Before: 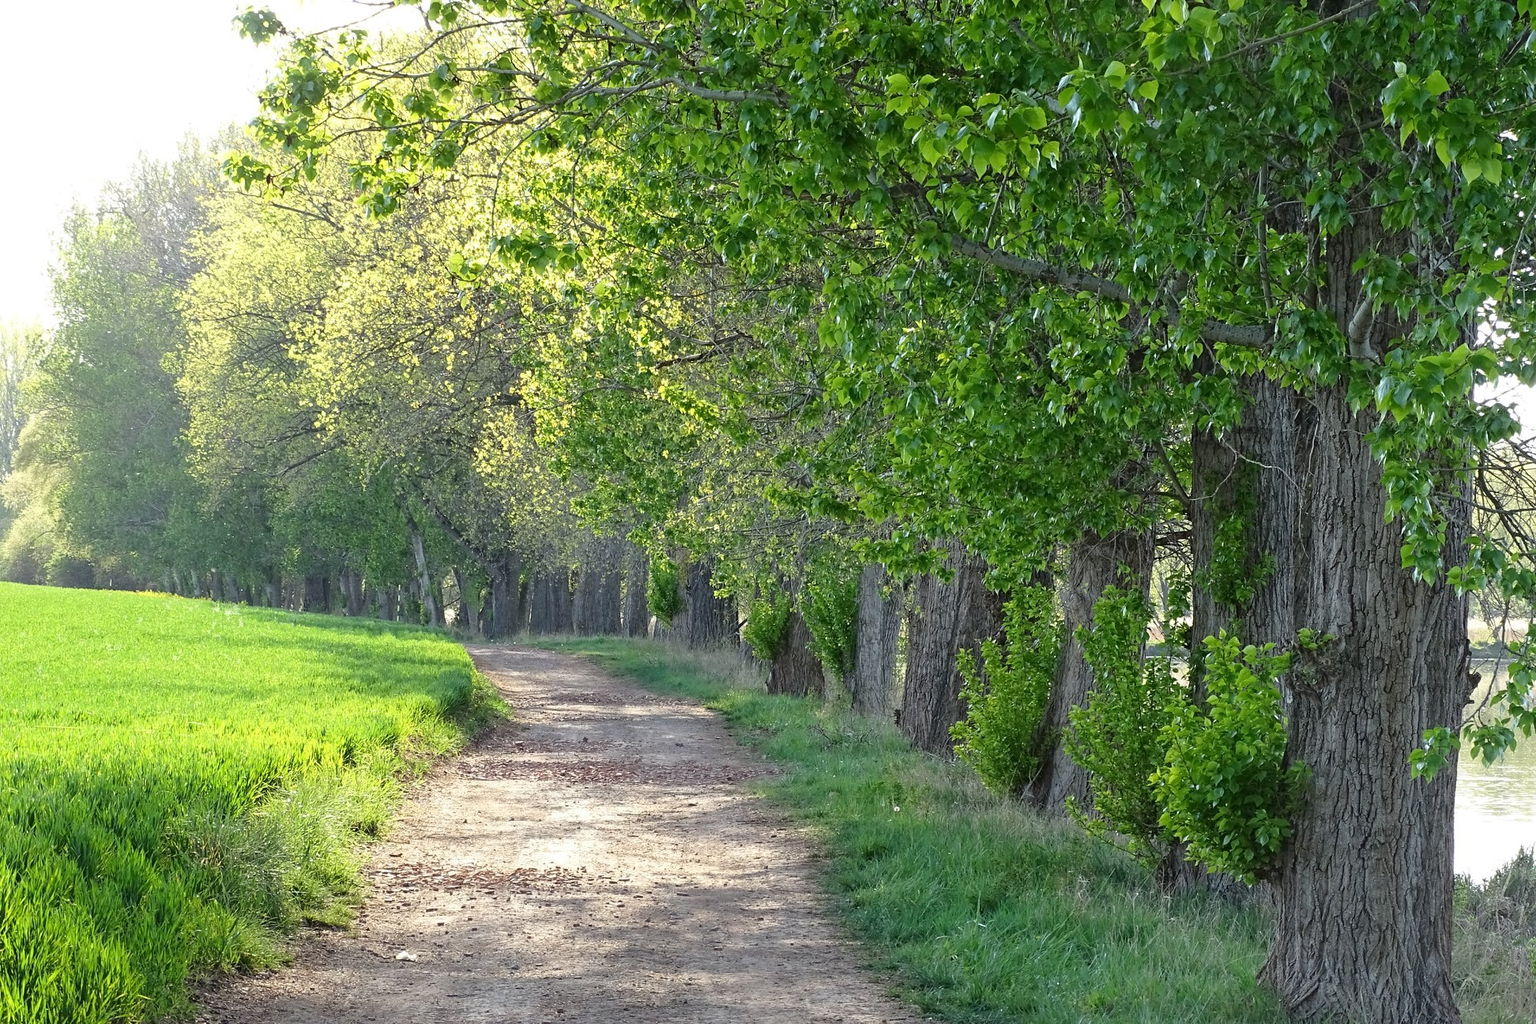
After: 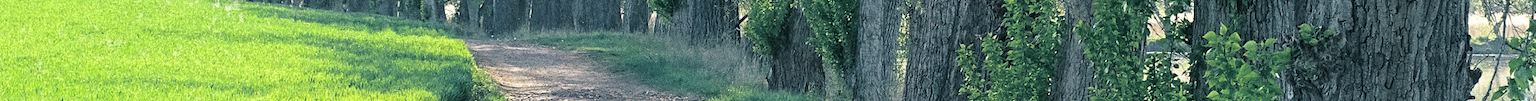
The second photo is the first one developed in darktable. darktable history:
grain: coarseness 11.82 ISO, strength 36.67%, mid-tones bias 74.17%
split-toning: shadows › hue 205.2°, shadows › saturation 0.43, highlights › hue 54°, highlights › saturation 0.54
crop and rotate: top 59.084%, bottom 30.916%
